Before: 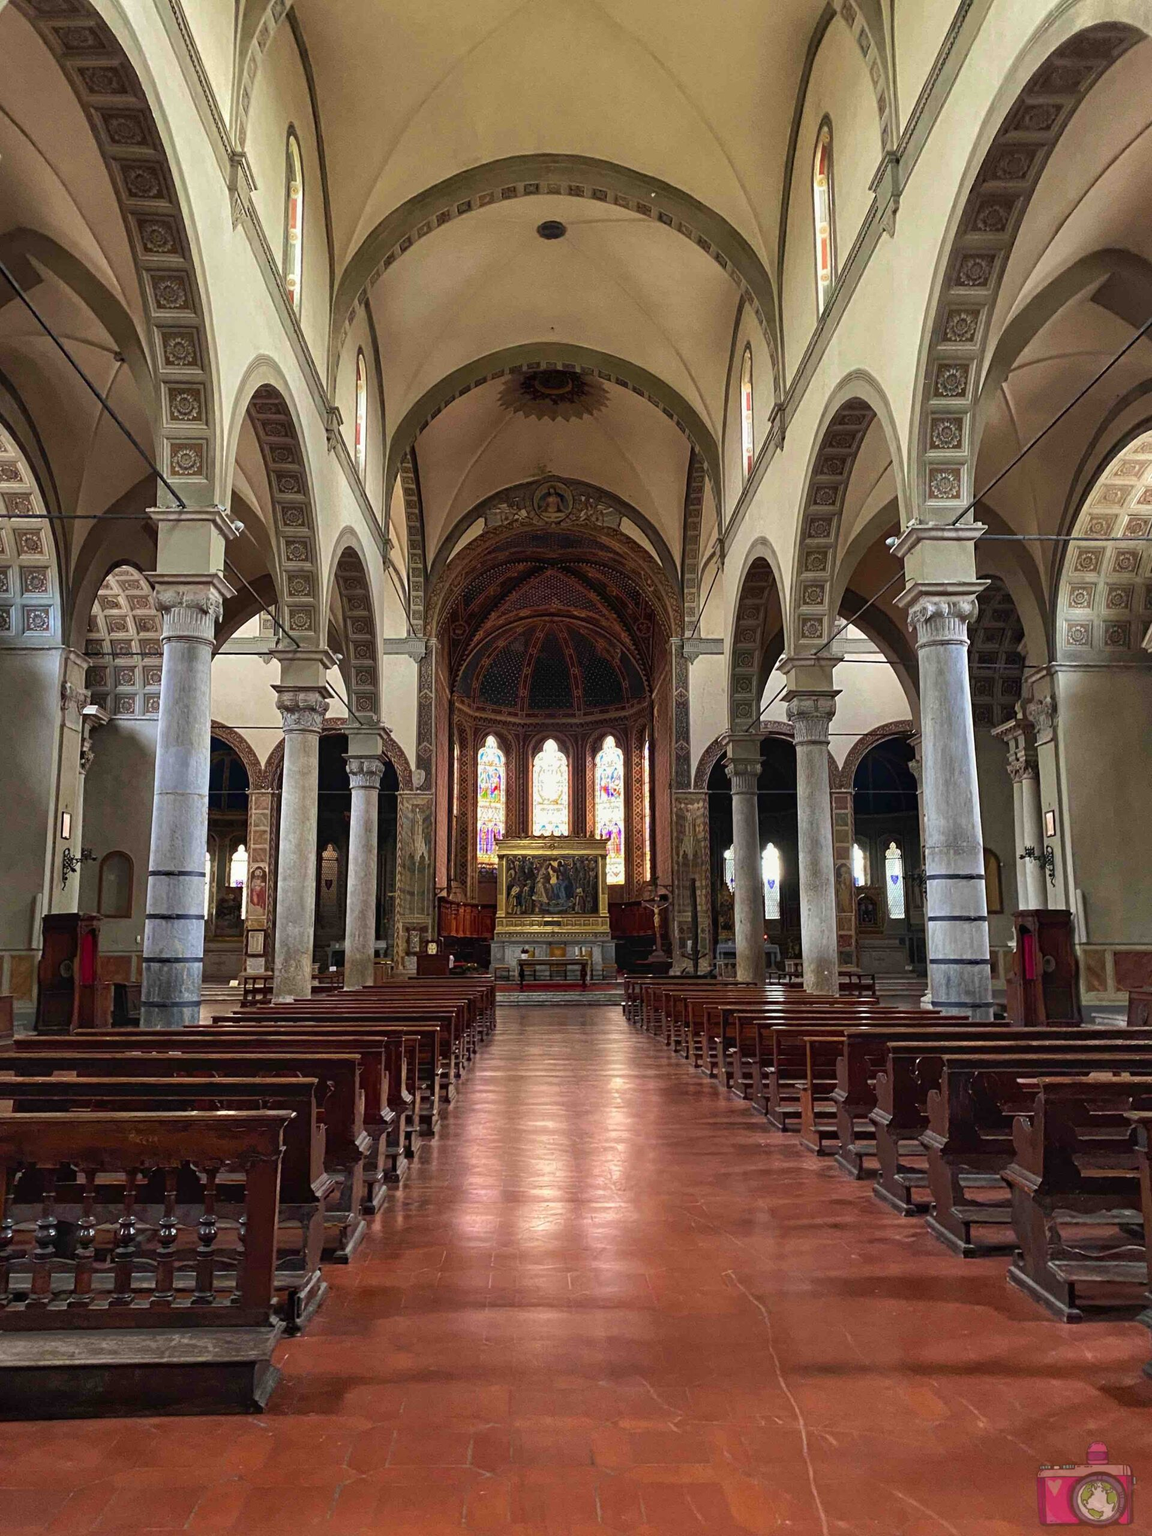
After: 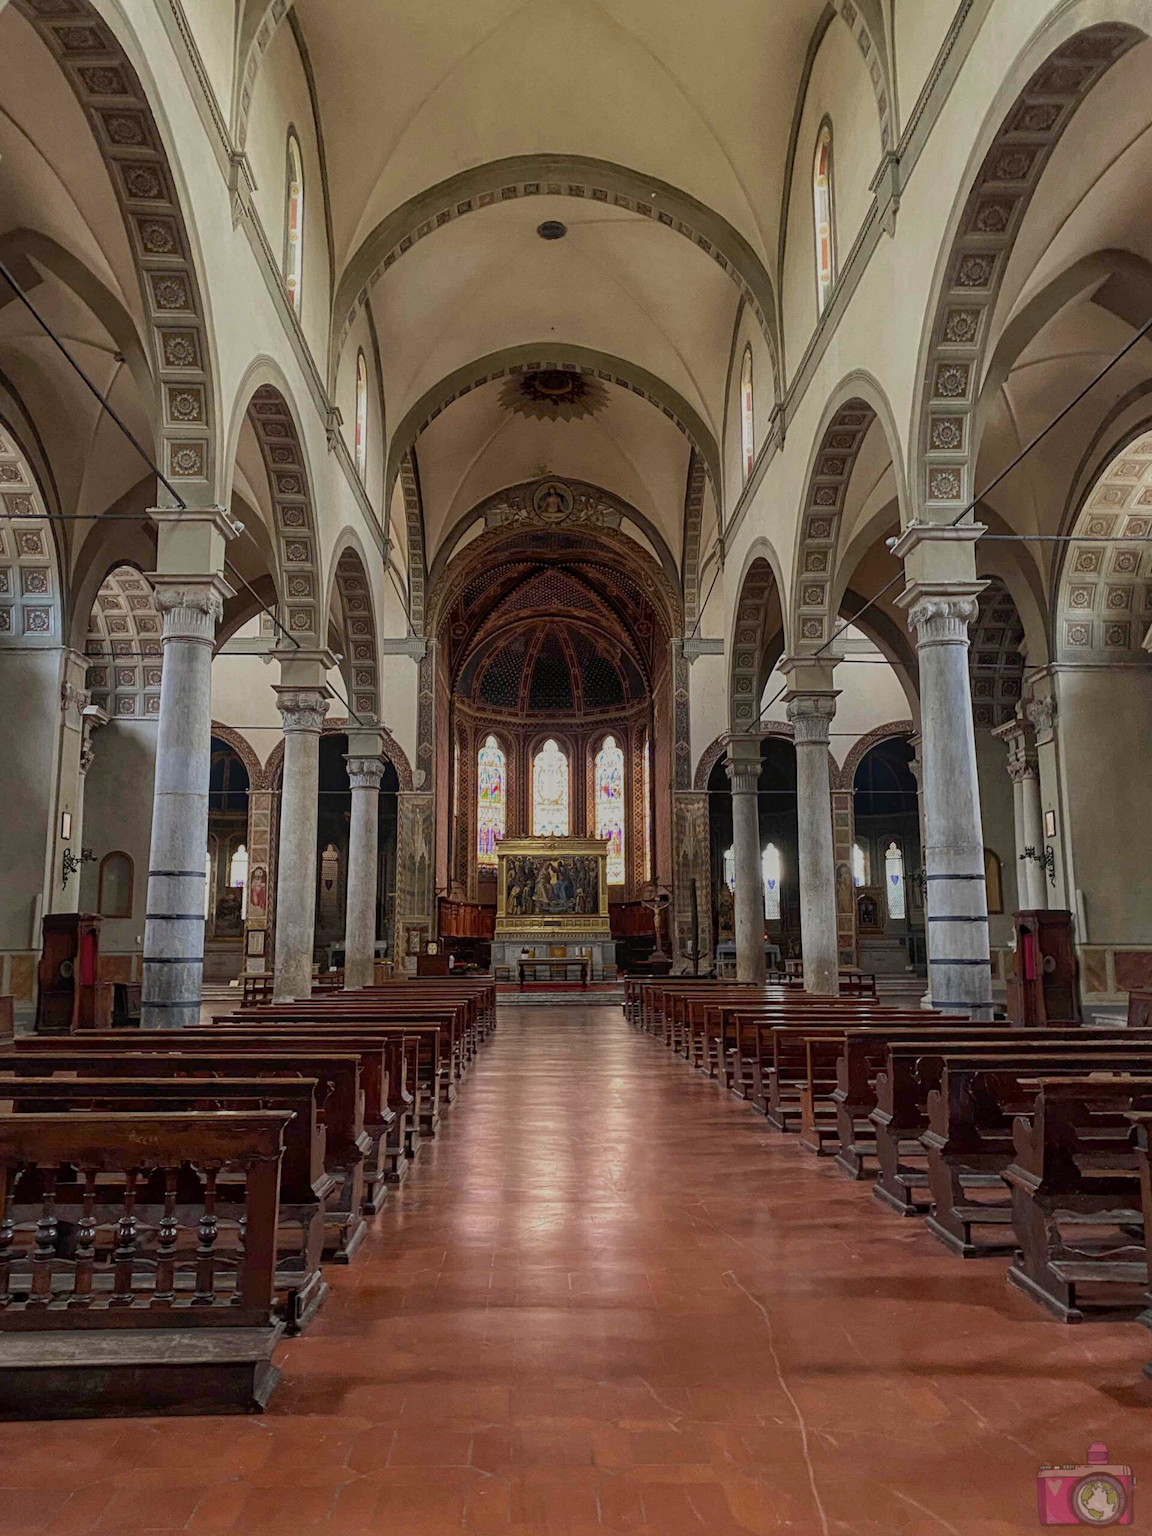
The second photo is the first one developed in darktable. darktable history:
local contrast: on, module defaults
contrast equalizer: octaves 7, y [[0.6 ×6], [0.55 ×6], [0 ×6], [0 ×6], [0 ×6]], mix -0.3
exposure: black level correction 0, exposure -0.721 EV, compensate highlight preservation false
